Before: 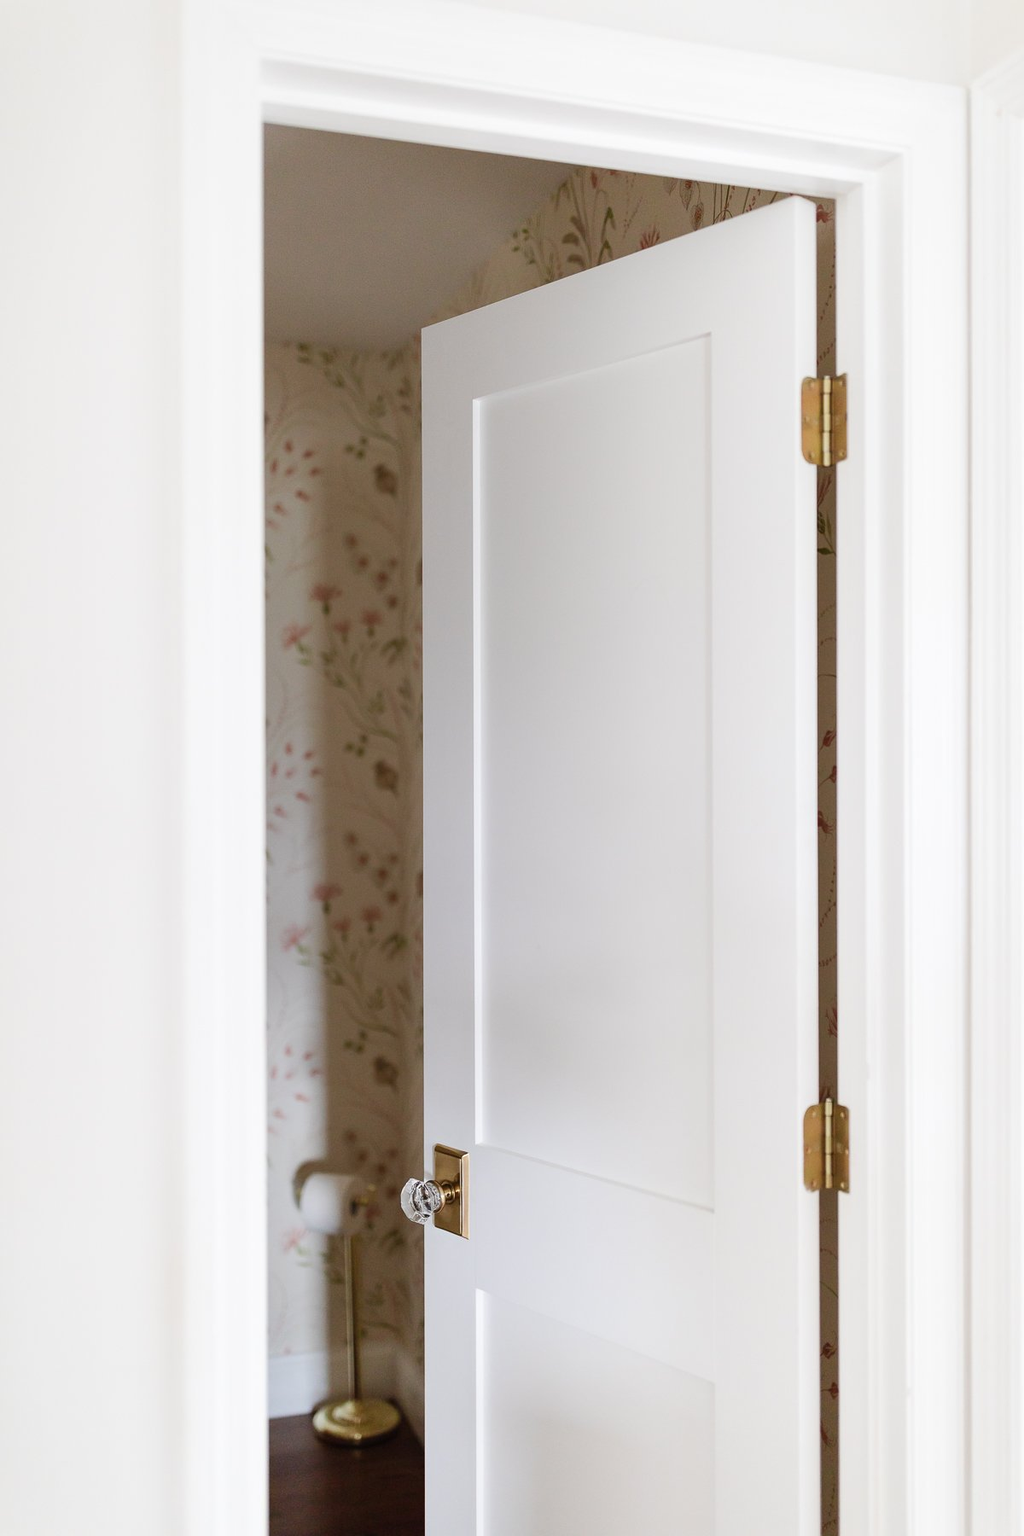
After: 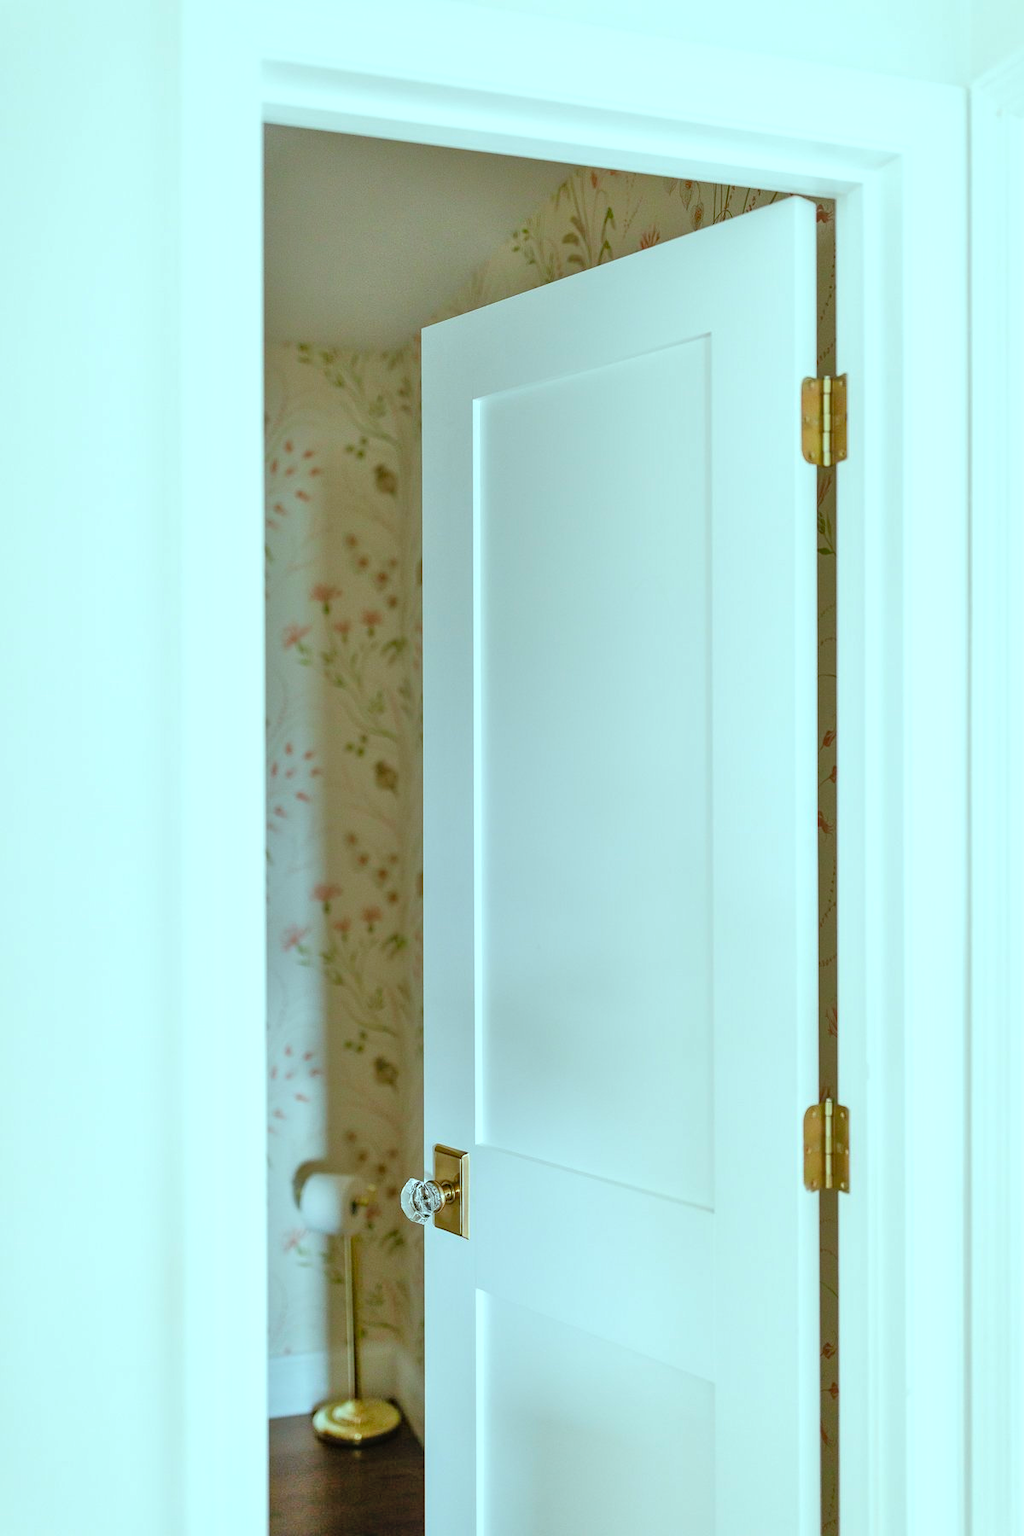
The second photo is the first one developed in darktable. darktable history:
tone equalizer: -7 EV 0.15 EV, -6 EV 0.6 EV, -5 EV 1.15 EV, -4 EV 1.33 EV, -3 EV 1.15 EV, -2 EV 0.6 EV, -1 EV 0.15 EV, mask exposure compensation -0.5 EV
local contrast: on, module defaults
color balance rgb: shadows lift › chroma 11.71%, shadows lift › hue 133.46°, highlights gain › chroma 4%, highlights gain › hue 200.2°, perceptual saturation grading › global saturation 18.05%
